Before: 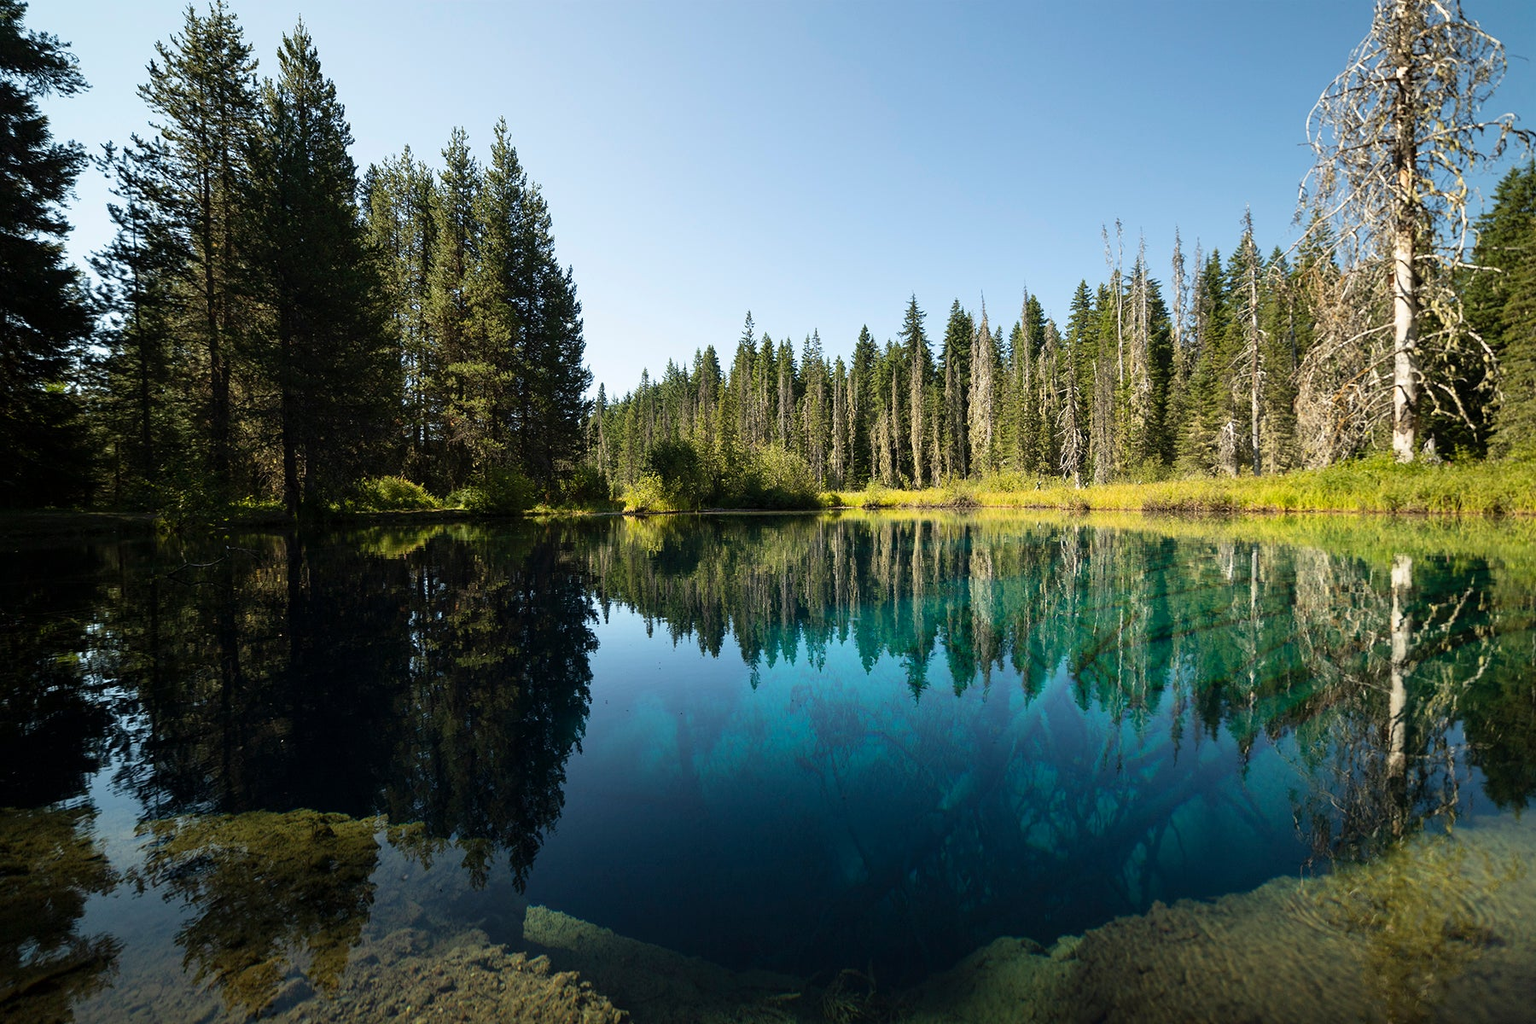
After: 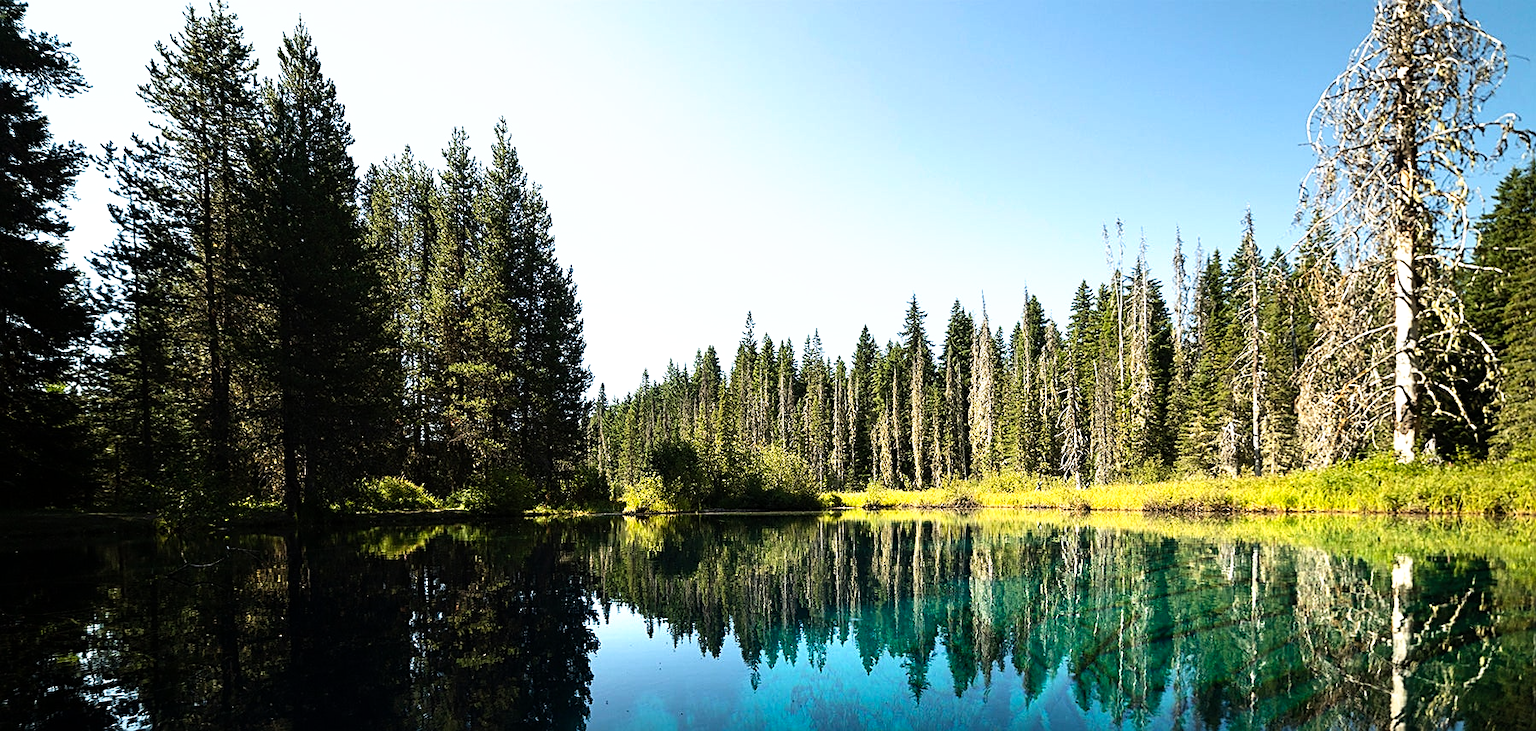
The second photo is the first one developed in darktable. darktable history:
crop: bottom 28.576%
tone equalizer: -8 EV -0.417 EV, -7 EV -0.389 EV, -6 EV -0.333 EV, -5 EV -0.222 EV, -3 EV 0.222 EV, -2 EV 0.333 EV, -1 EV 0.389 EV, +0 EV 0.417 EV, edges refinement/feathering 500, mask exposure compensation -1.57 EV, preserve details no
tone curve: curves: ch0 [(0, 0) (0.003, 0.002) (0.011, 0.009) (0.025, 0.021) (0.044, 0.037) (0.069, 0.058) (0.1, 0.083) (0.136, 0.122) (0.177, 0.165) (0.224, 0.216) (0.277, 0.277) (0.335, 0.344) (0.399, 0.418) (0.468, 0.499) (0.543, 0.586) (0.623, 0.679) (0.709, 0.779) (0.801, 0.877) (0.898, 0.977) (1, 1)], preserve colors none
sharpen: on, module defaults
